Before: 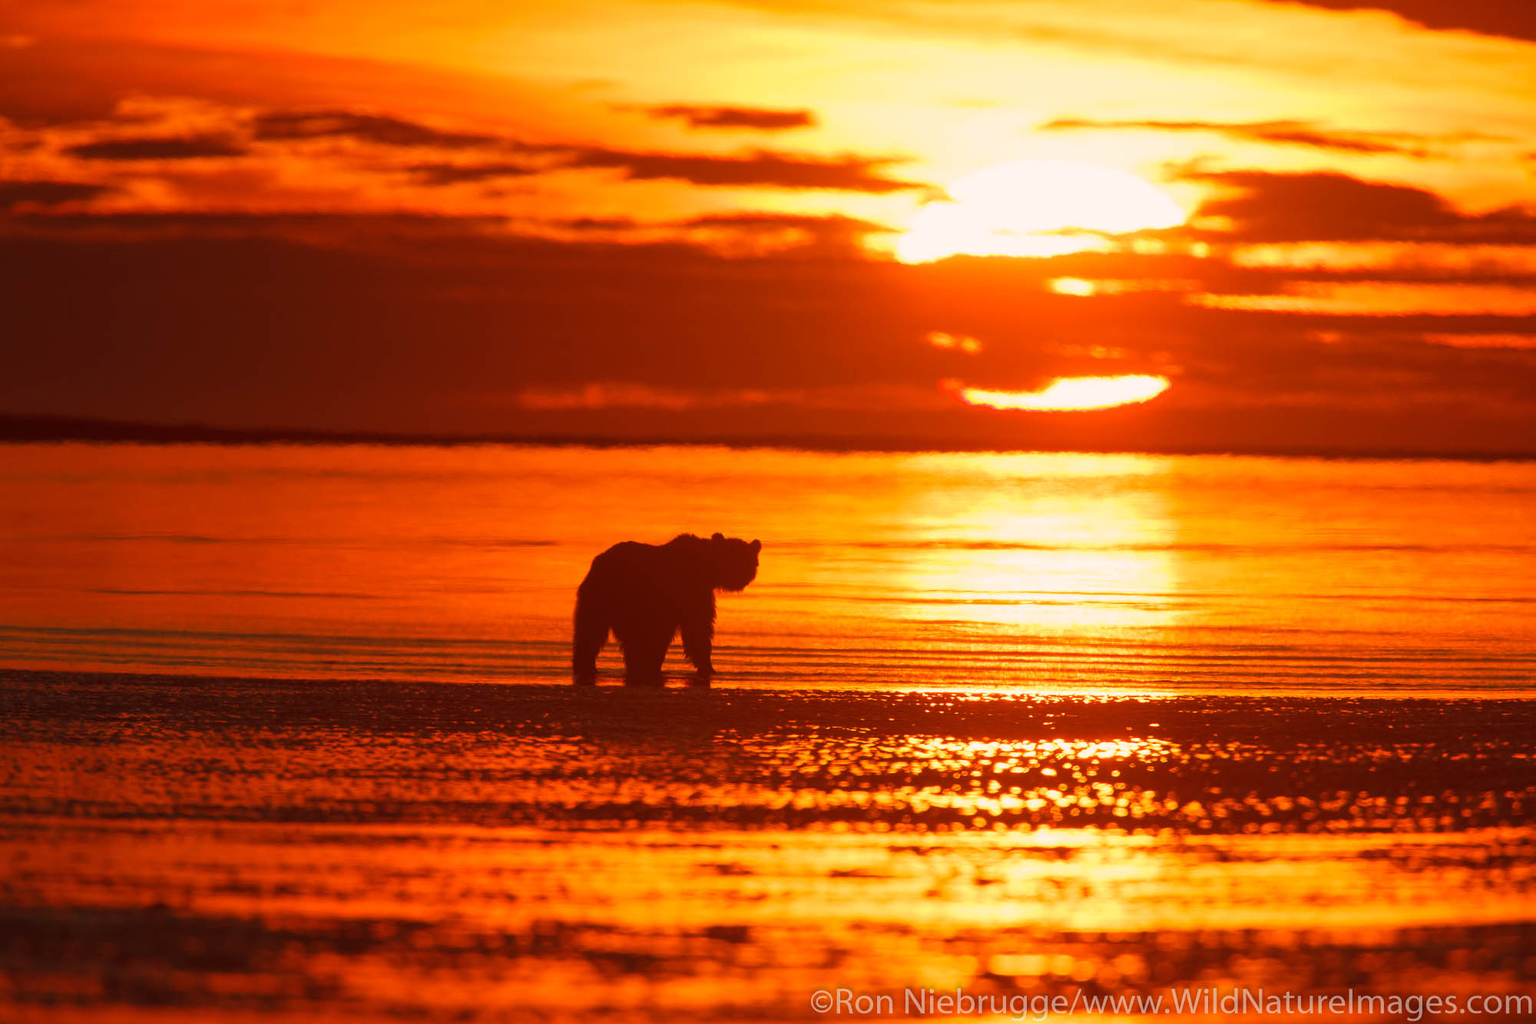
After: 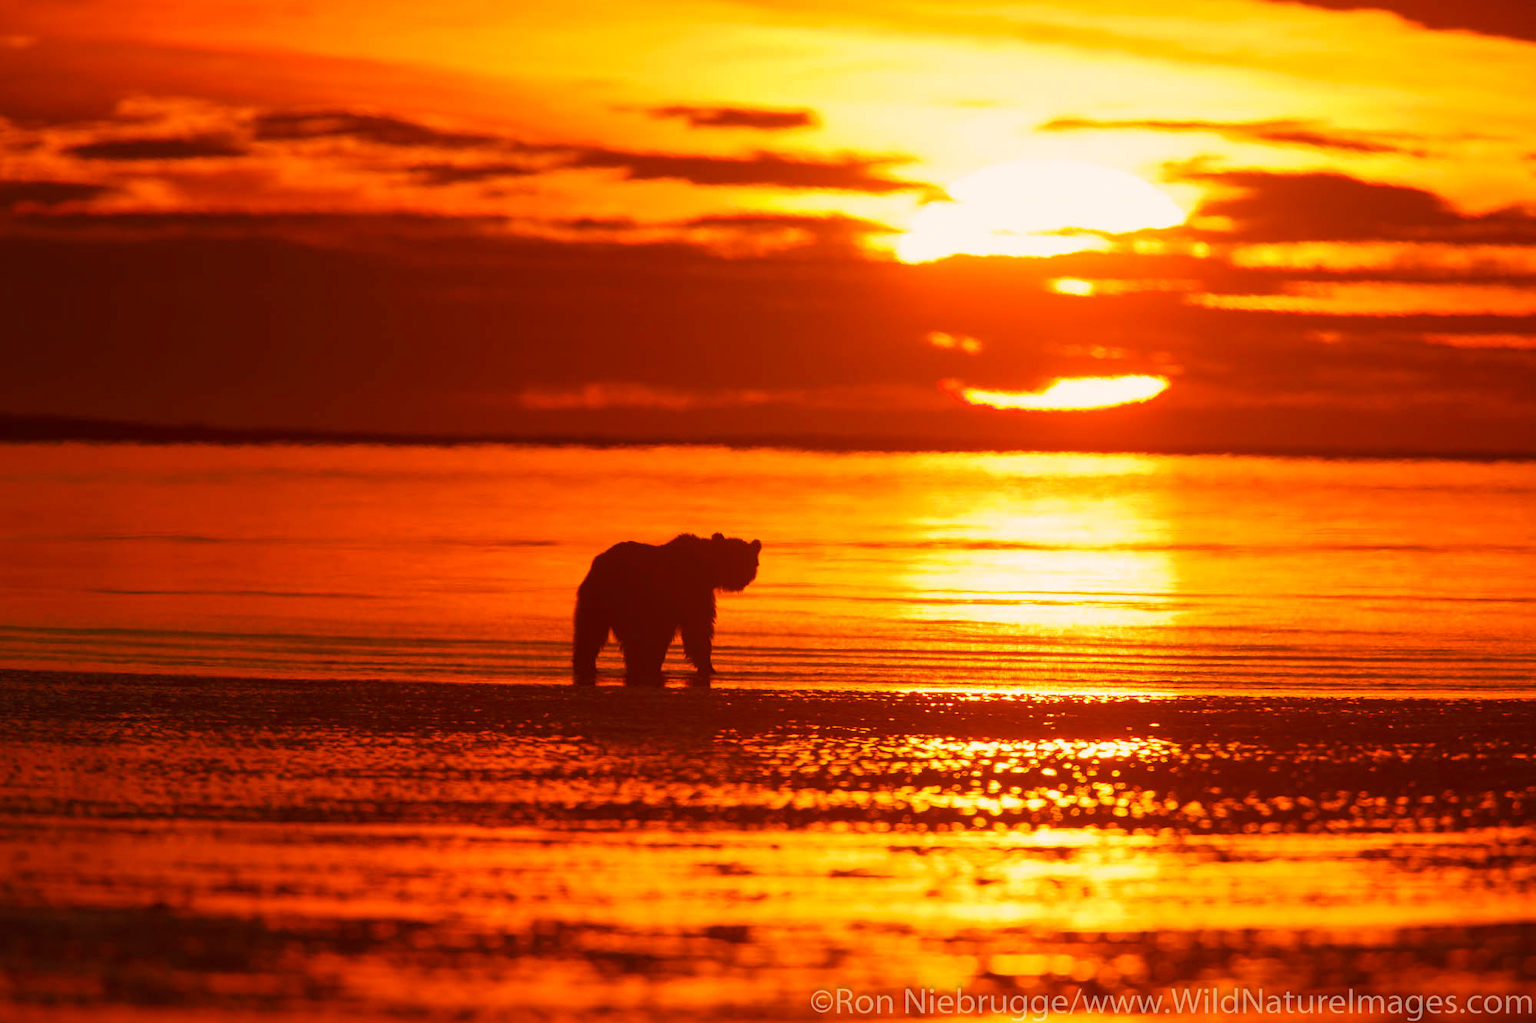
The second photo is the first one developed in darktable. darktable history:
color balance rgb: power › chroma 0.67%, power › hue 60°, perceptual saturation grading › global saturation 16.722%
